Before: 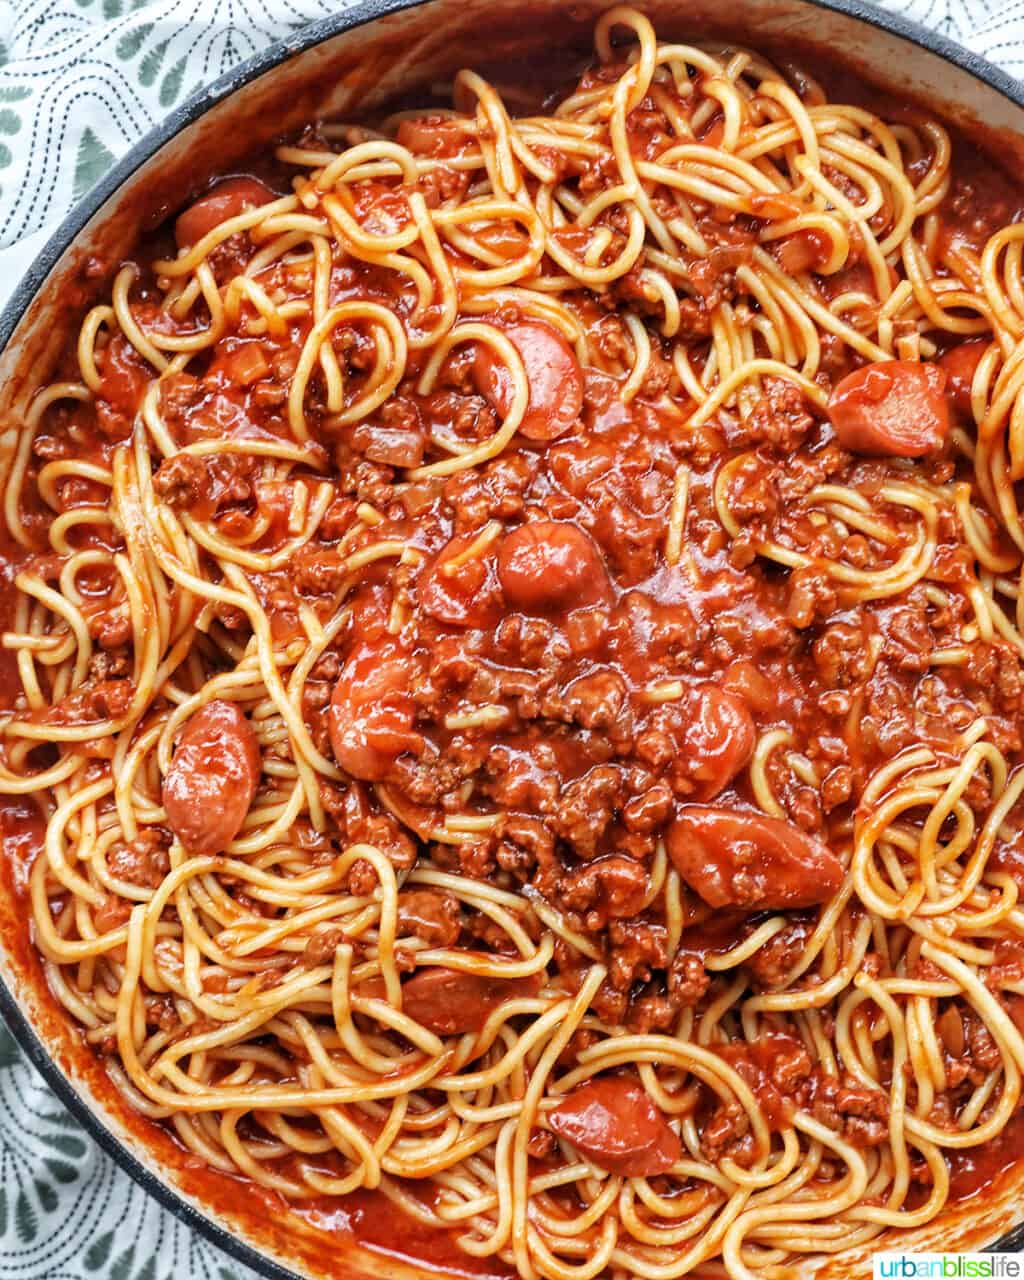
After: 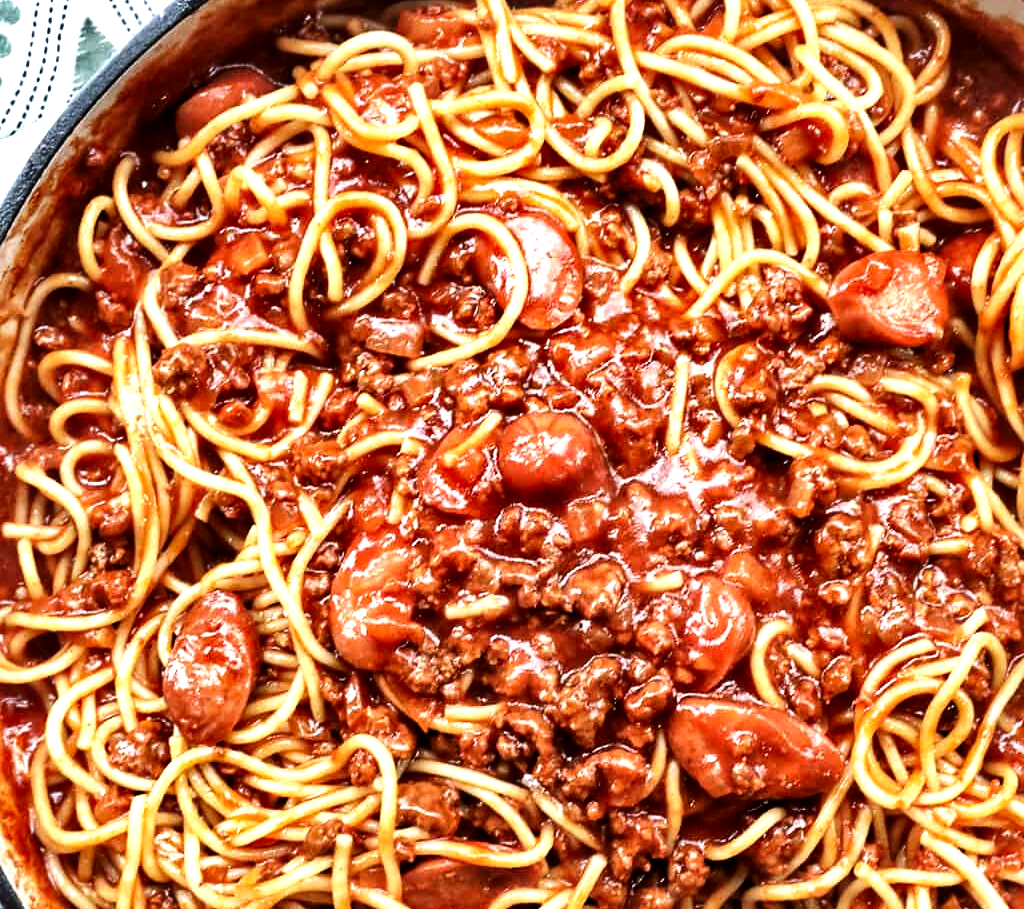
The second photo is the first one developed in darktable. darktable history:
crop and rotate: top 8.662%, bottom 20.253%
local contrast: mode bilateral grid, contrast 25, coarseness 59, detail 151%, midtone range 0.2
tone equalizer: -8 EV -0.764 EV, -7 EV -0.706 EV, -6 EV -0.57 EV, -5 EV -0.36 EV, -3 EV 0.402 EV, -2 EV 0.6 EV, -1 EV 0.686 EV, +0 EV 0.766 EV, edges refinement/feathering 500, mask exposure compensation -1.57 EV, preserve details no
shadows and highlights: shadows 60.61, soften with gaussian
